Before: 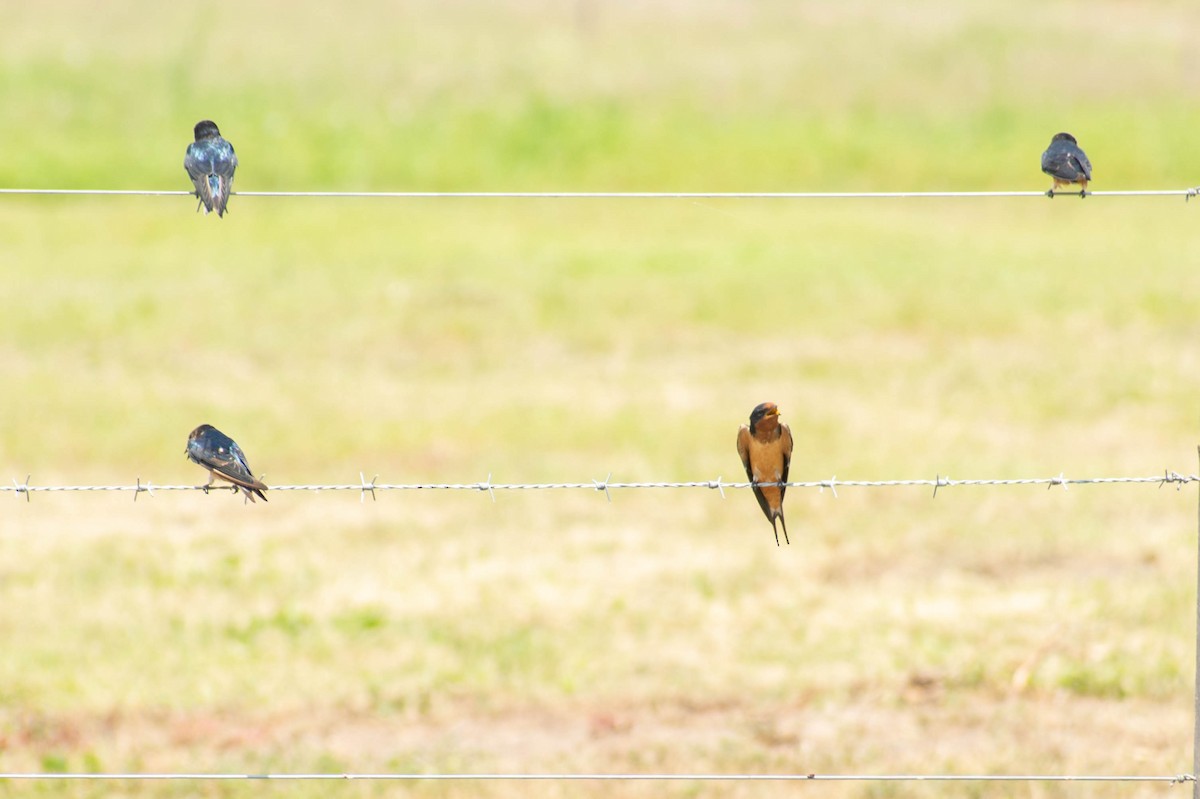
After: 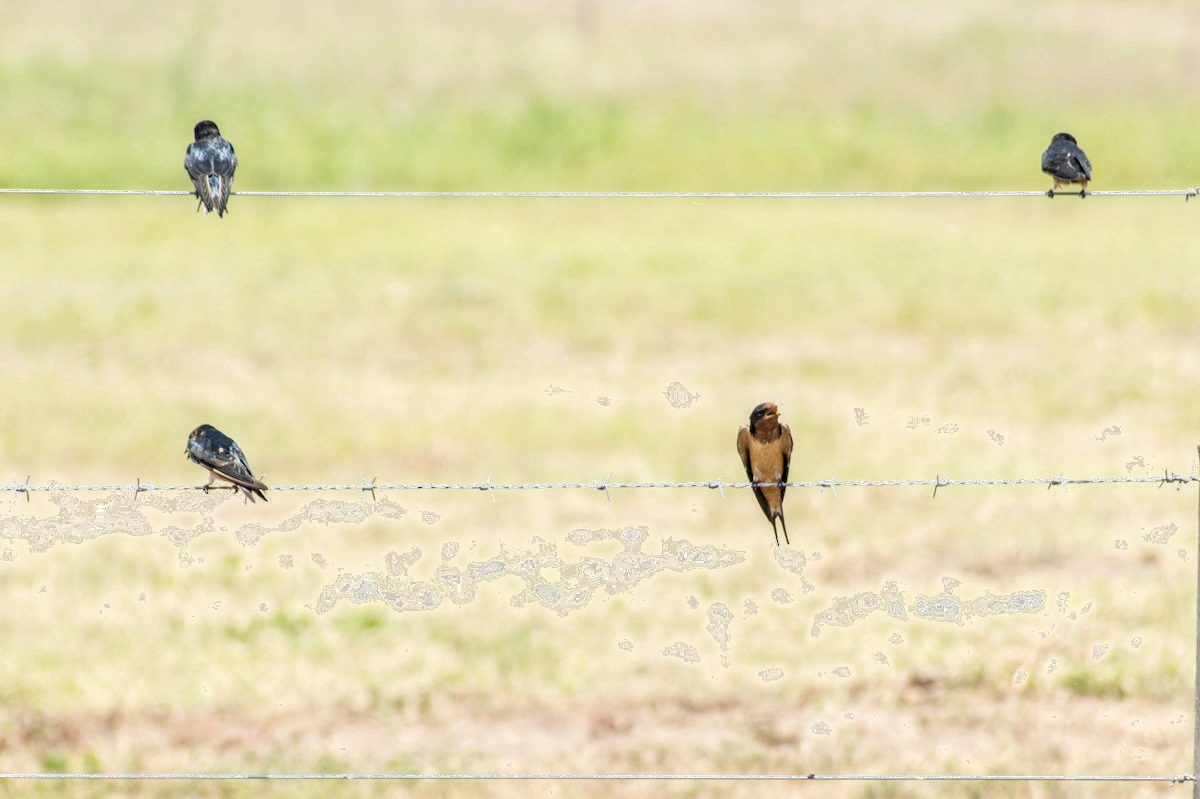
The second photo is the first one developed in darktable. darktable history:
contrast brightness saturation: contrast 0.06, brightness -0.005, saturation -0.227
filmic rgb: middle gray luminance 18.34%, black relative exposure -11.46 EV, white relative exposure 2.53 EV, threshold 2.97 EV, target black luminance 0%, hardness 8.43, latitude 98.52%, contrast 1.085, shadows ↔ highlights balance 0.742%, enable highlight reconstruction true
local contrast: highlights 58%, detail 146%
